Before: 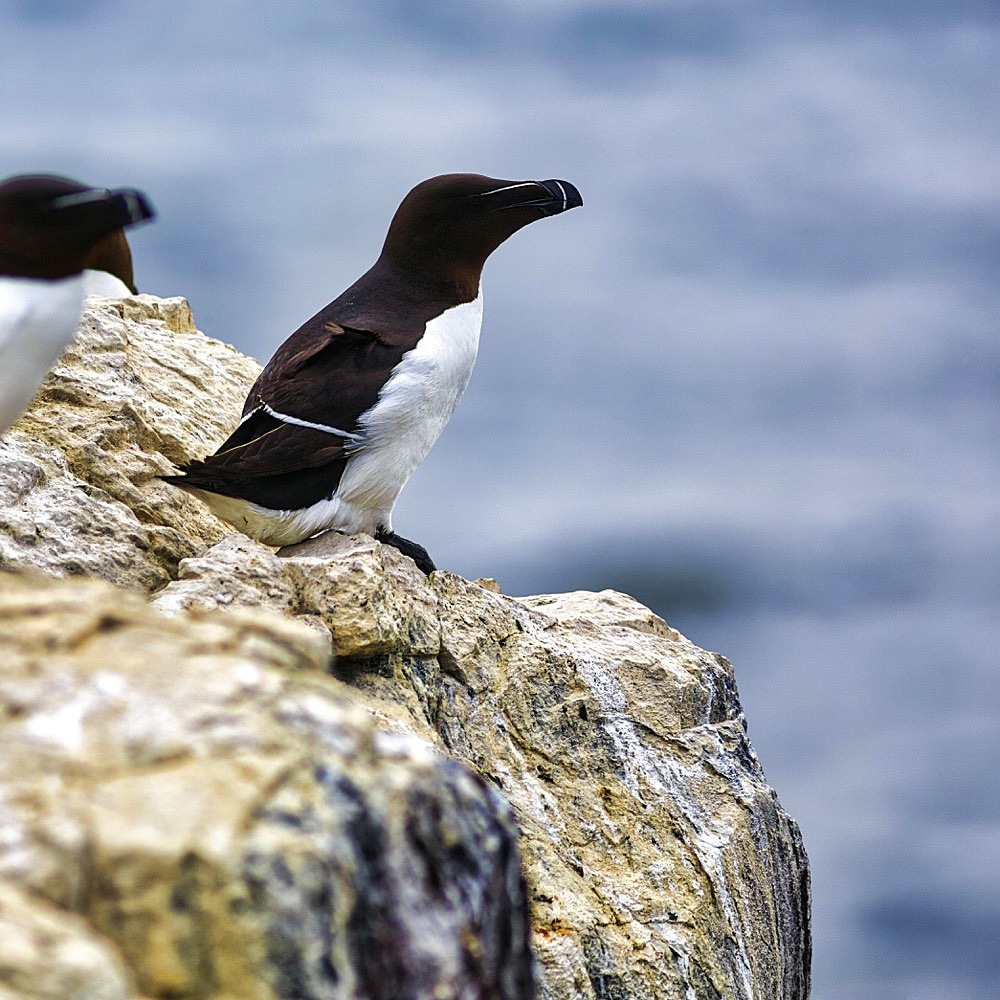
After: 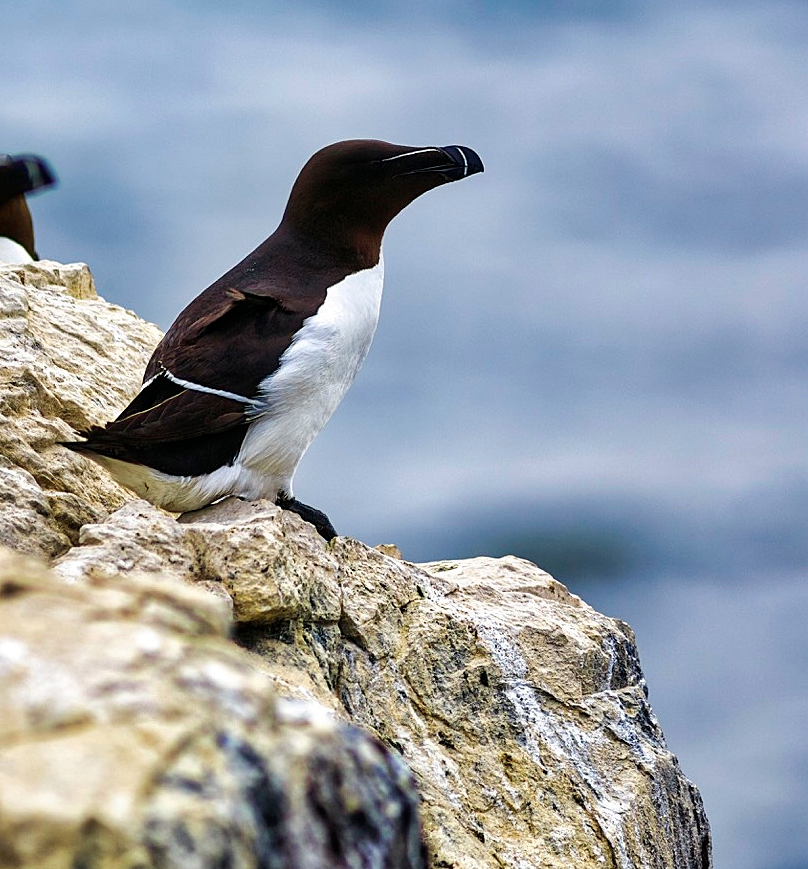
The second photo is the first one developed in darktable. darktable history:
crop: left 9.929%, top 3.475%, right 9.188%, bottom 9.529%
color zones: curves: ch1 [(0.113, 0.438) (0.75, 0.5)]; ch2 [(0.12, 0.526) (0.75, 0.5)]
